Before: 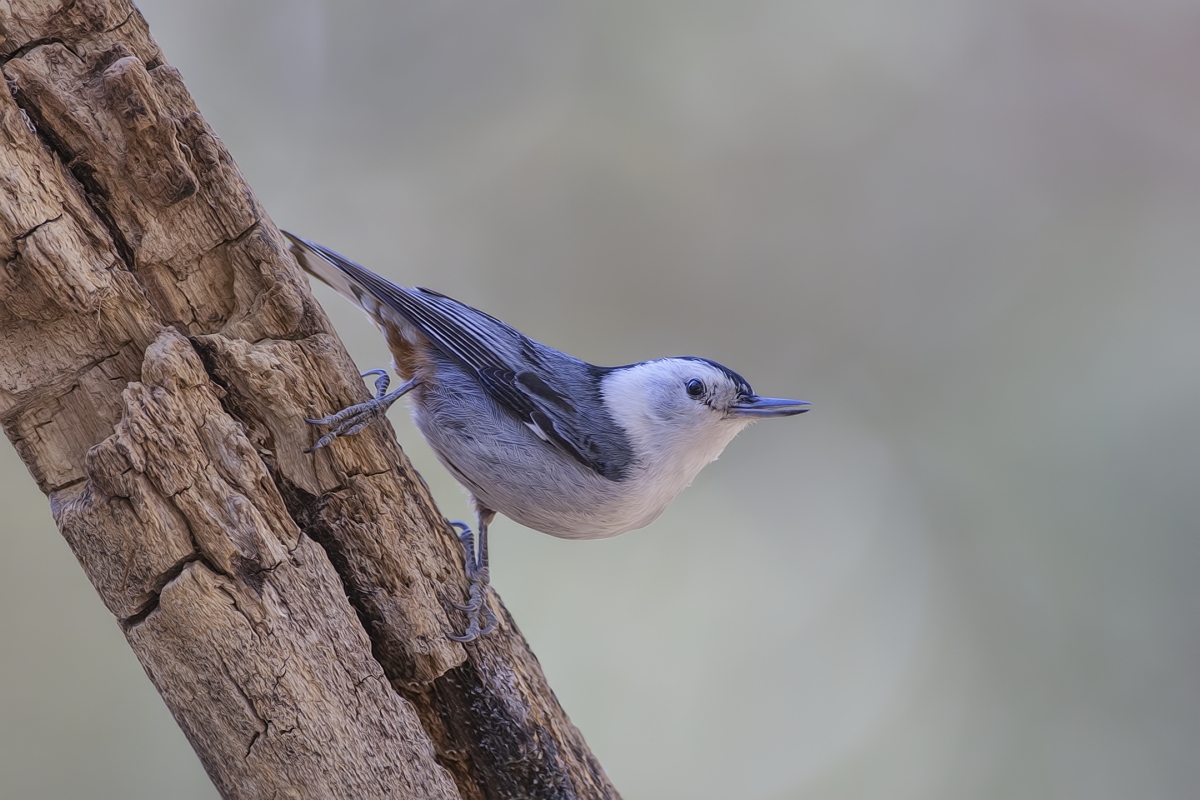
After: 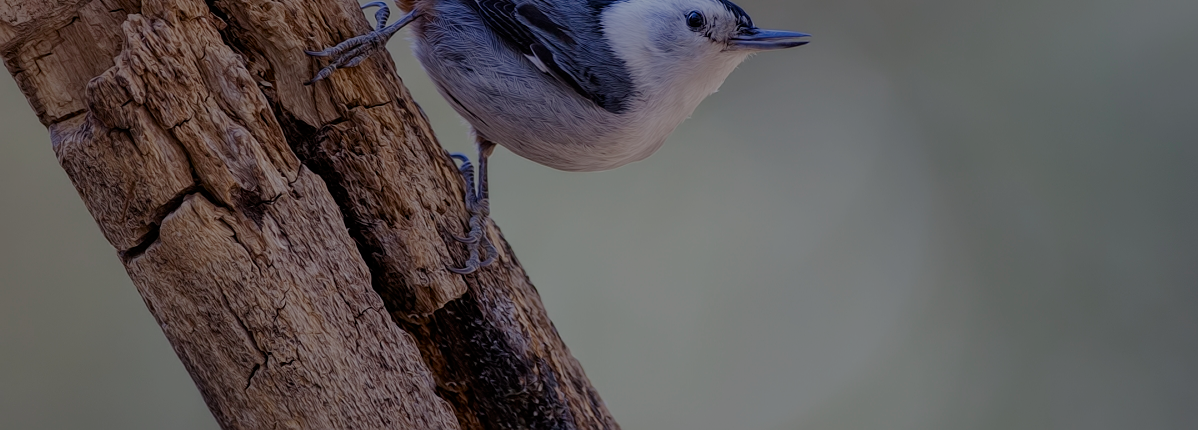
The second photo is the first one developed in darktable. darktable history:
filmic rgb: black relative exposure -7.65 EV, white relative exposure 4.56 EV, hardness 3.61, add noise in highlights 0, preserve chrominance no, color science v3 (2019), use custom middle-gray values true, contrast in highlights soft
contrast brightness saturation: brightness -0.087
crop and rotate: top 46.147%, right 0.084%
exposure: black level correction 0, exposure -0.761 EV, compensate highlight preservation false
